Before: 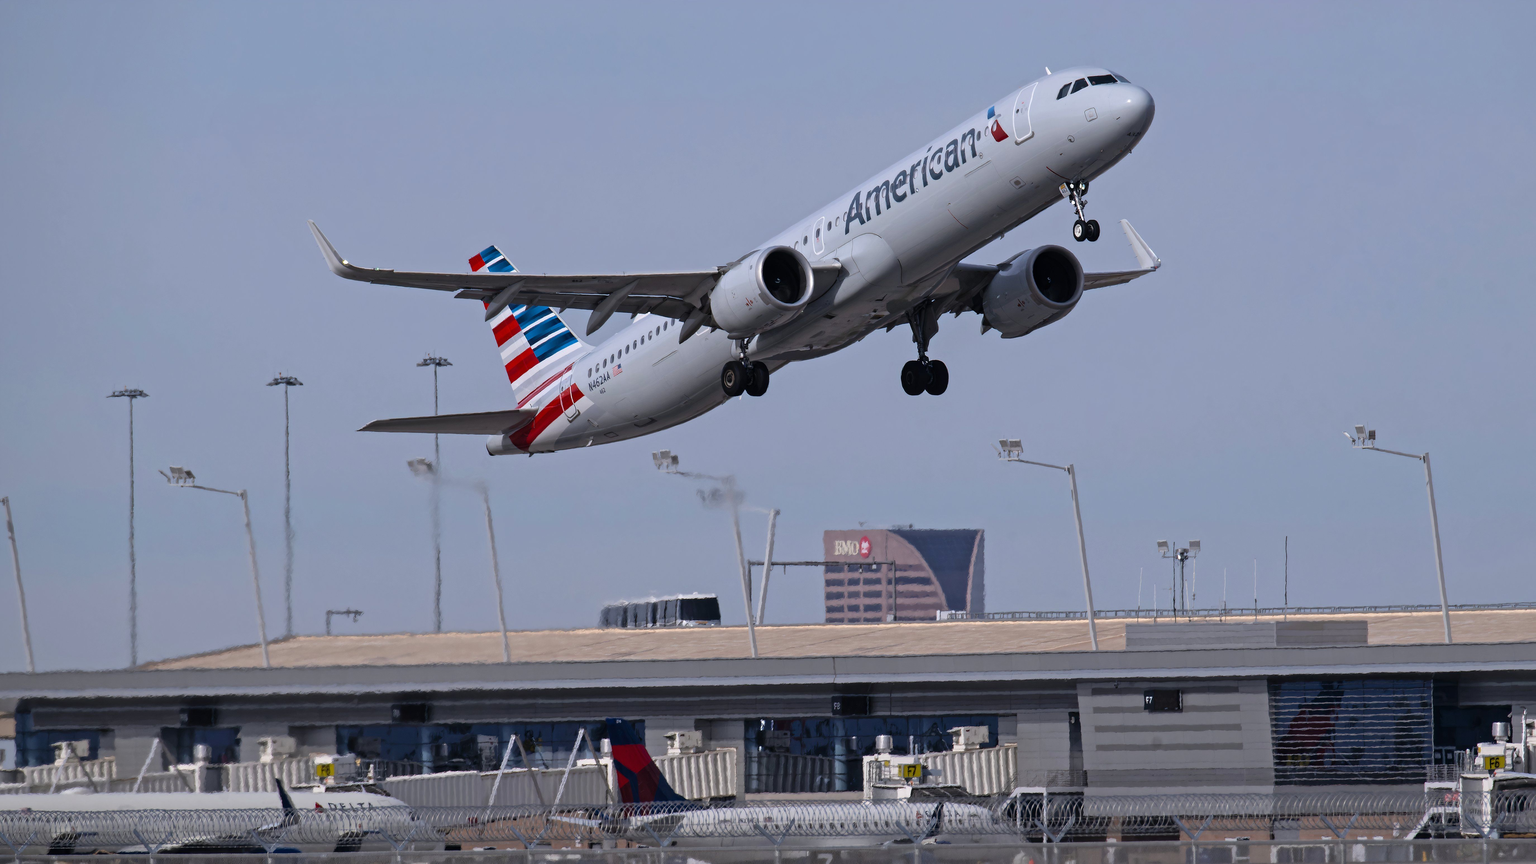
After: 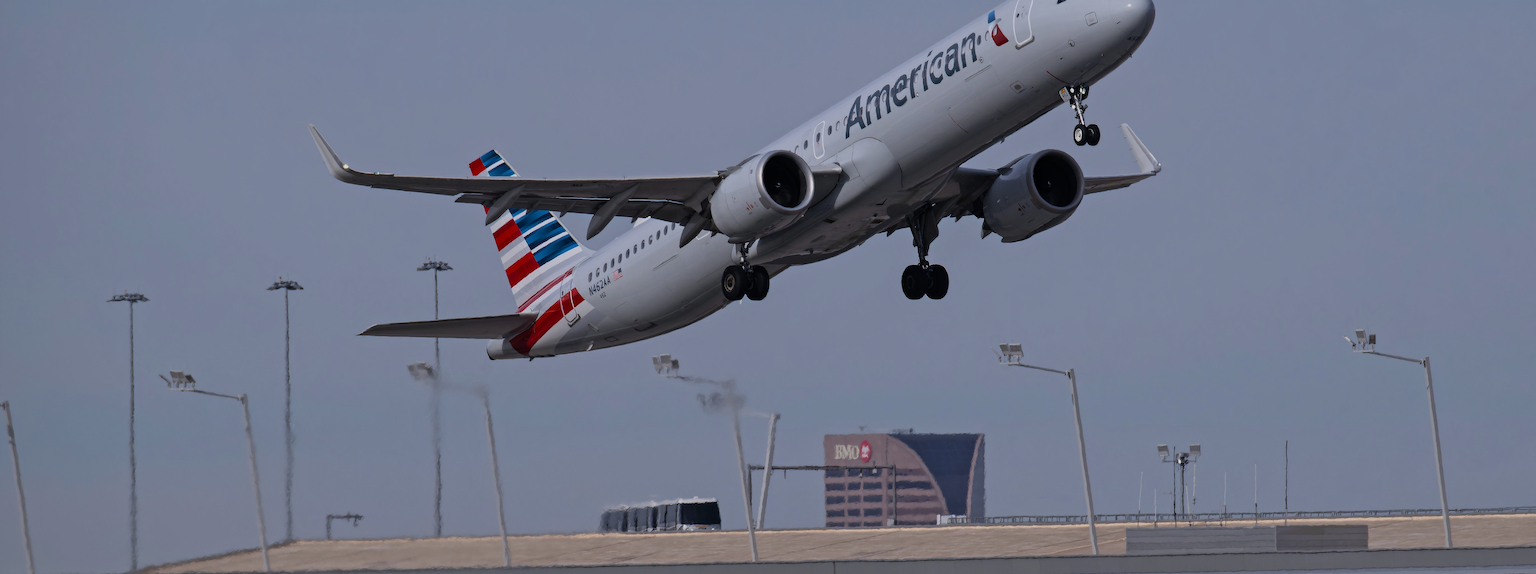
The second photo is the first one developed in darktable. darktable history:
crop: top 11.147%, bottom 22.375%
exposure: exposure -0.581 EV, compensate exposure bias true, compensate highlight preservation false
